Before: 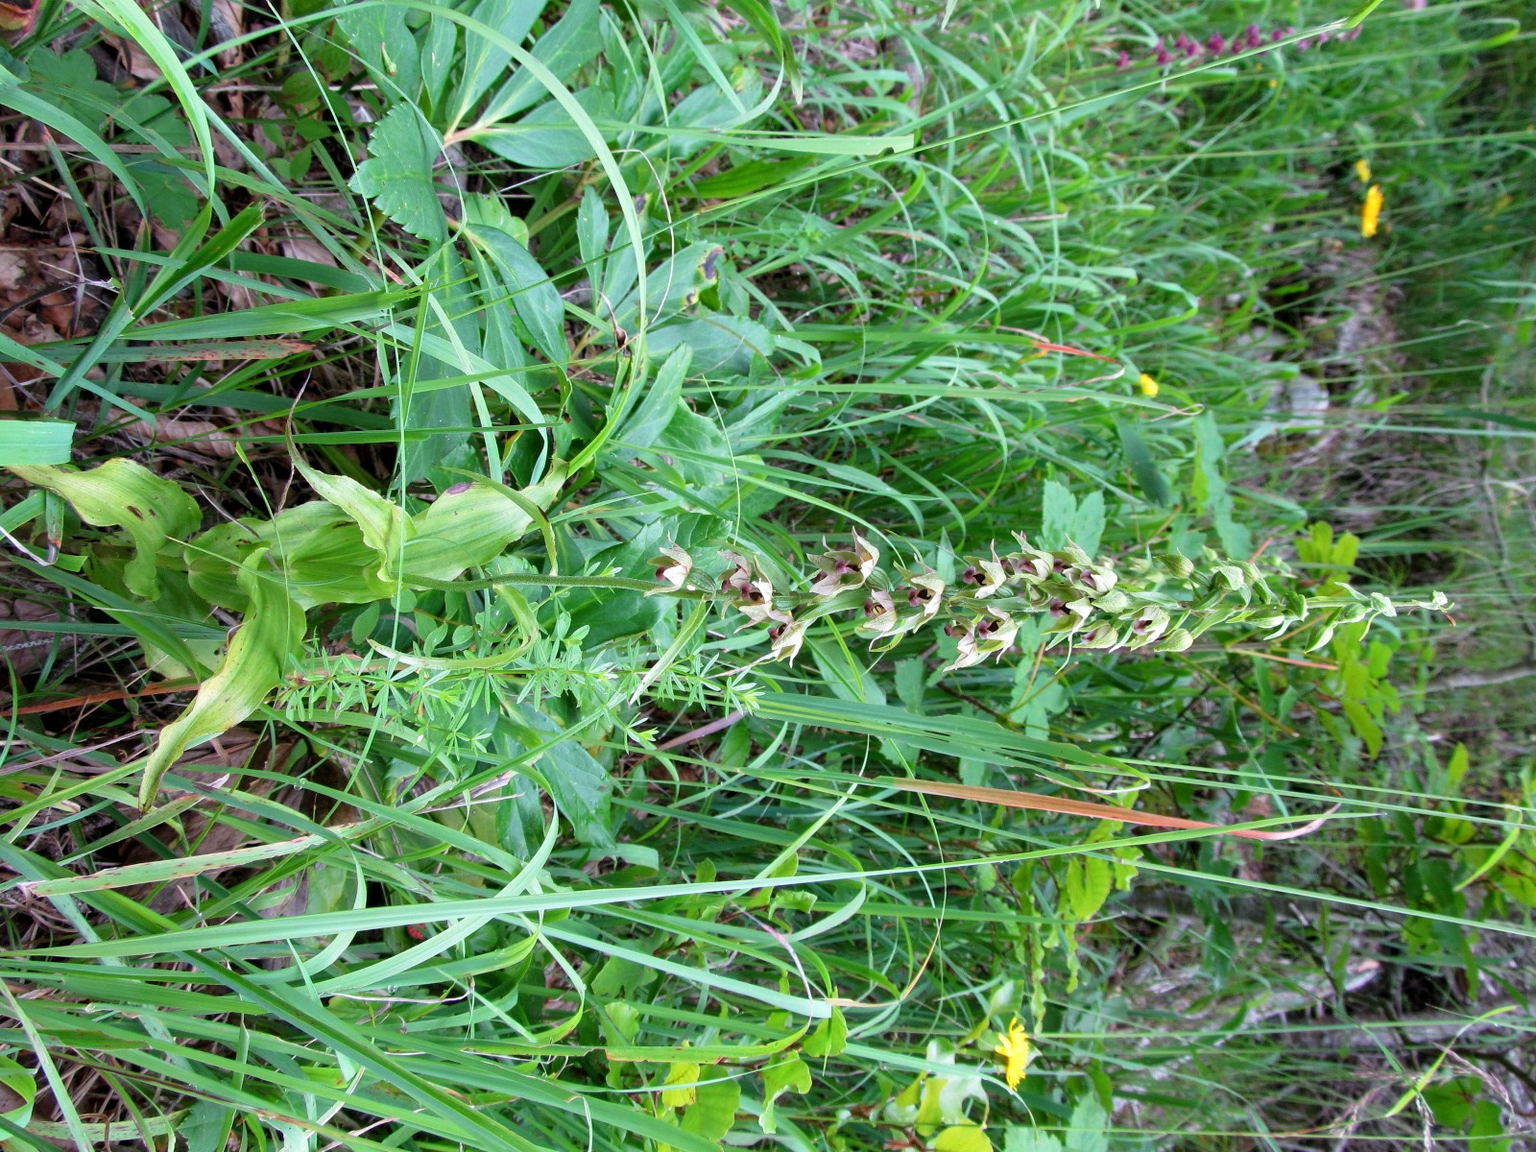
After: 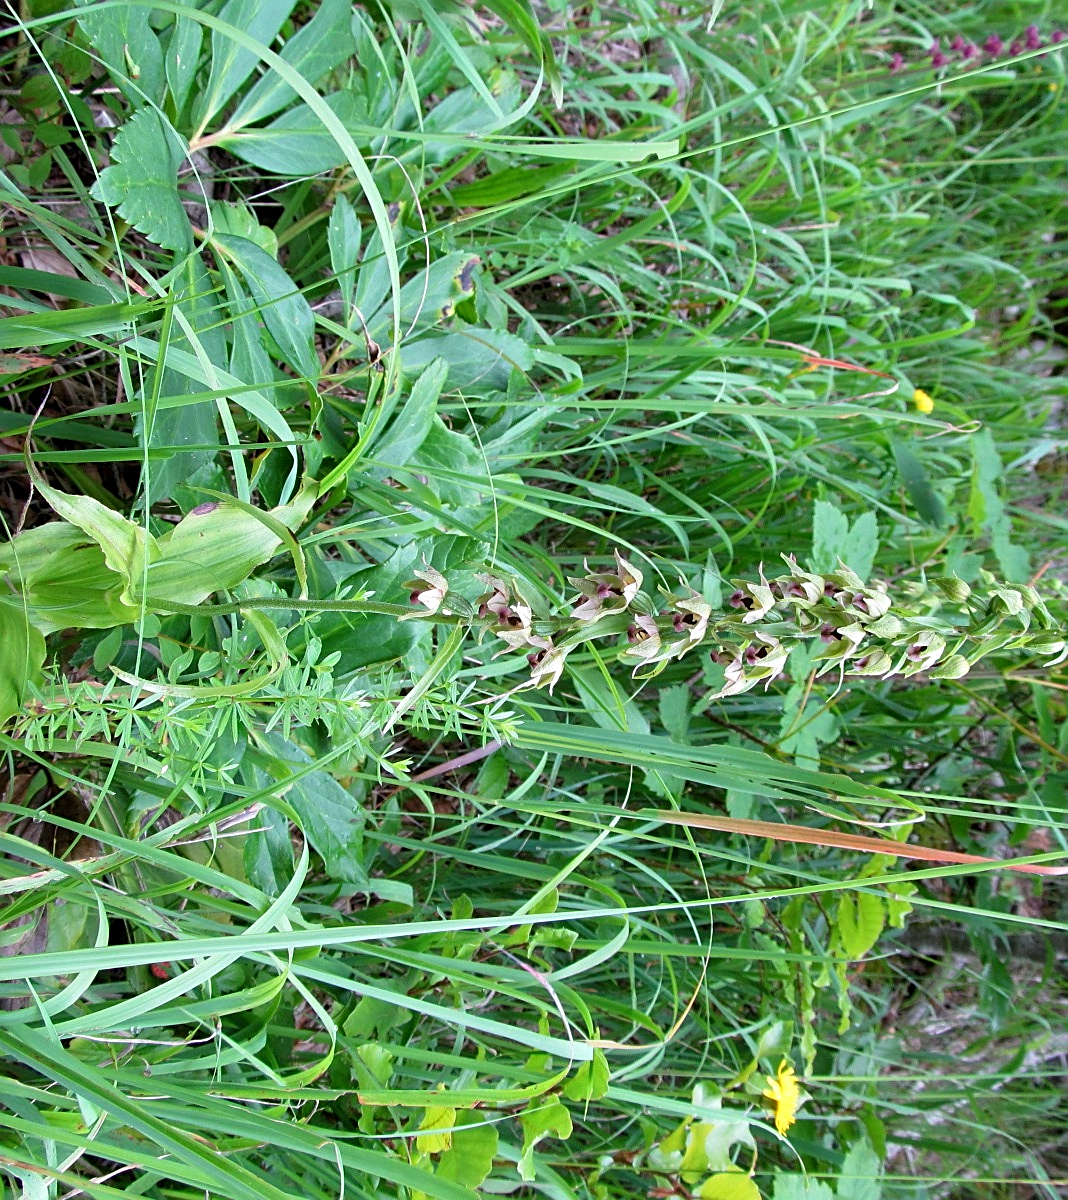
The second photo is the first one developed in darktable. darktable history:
crop: left 17.072%, right 16.145%
contrast equalizer: octaves 7, y [[0.5 ×6], [0.5 ×6], [0.5, 0.5, 0.501, 0.545, 0.707, 0.863], [0 ×6], [0 ×6]]
sharpen: on, module defaults
